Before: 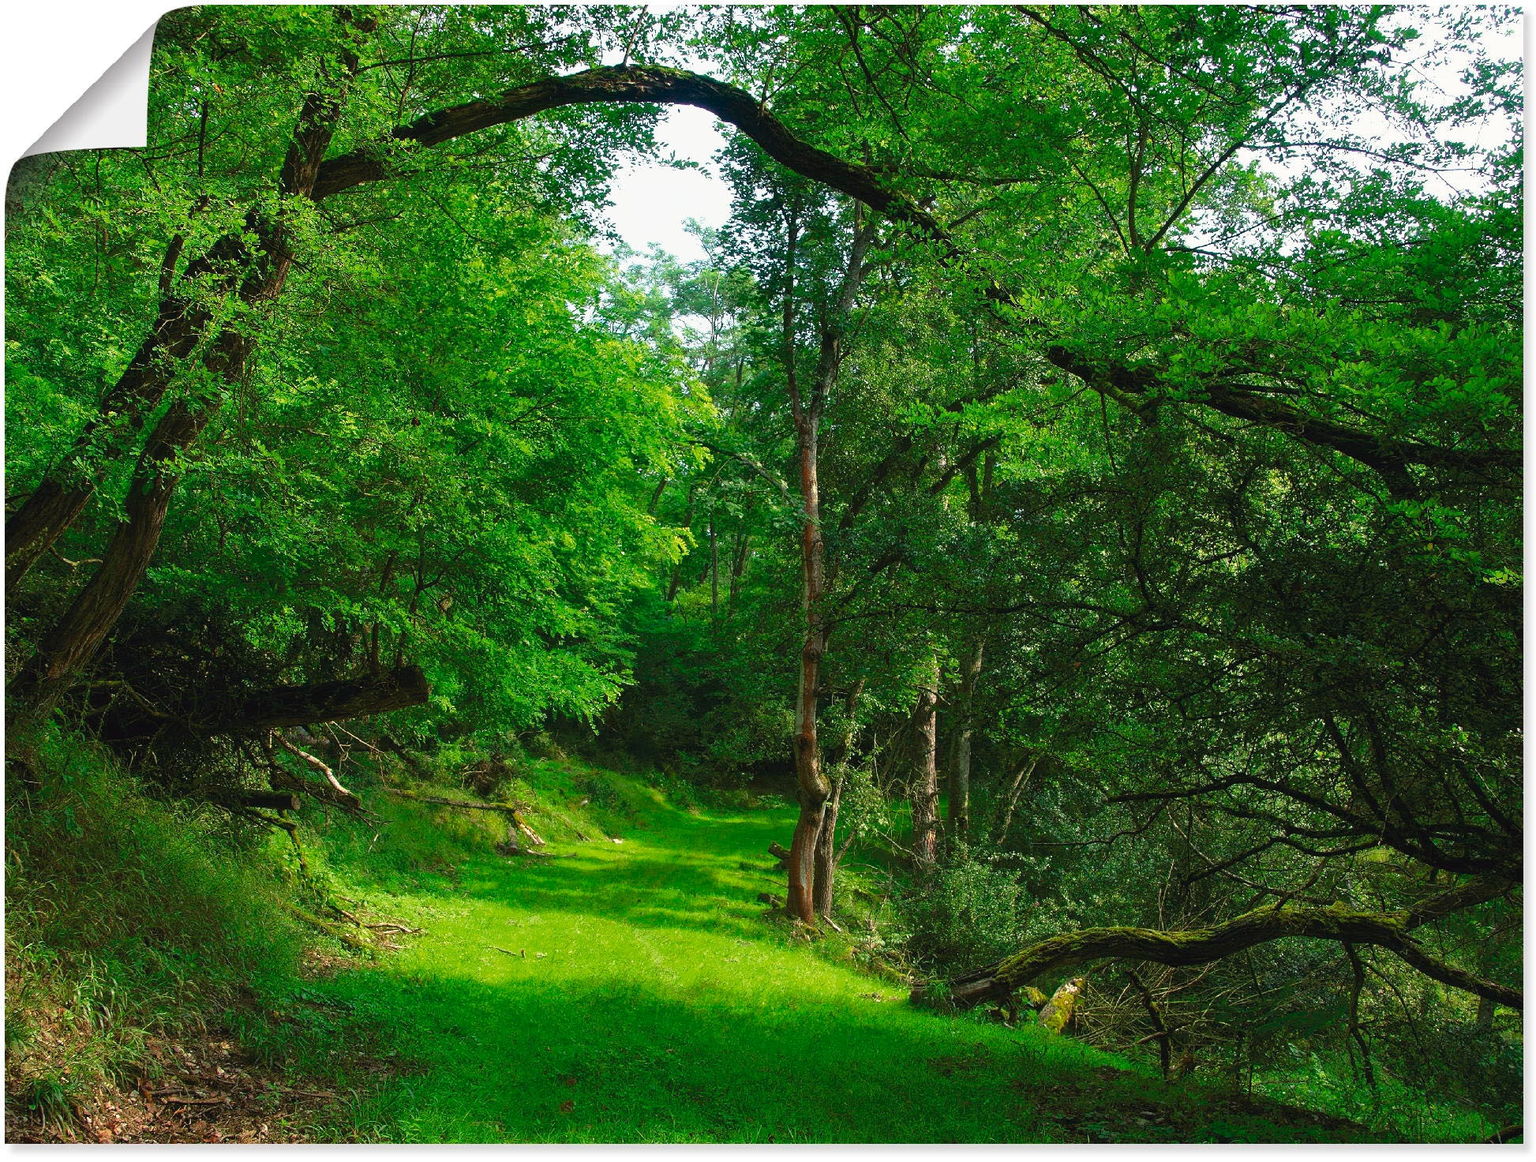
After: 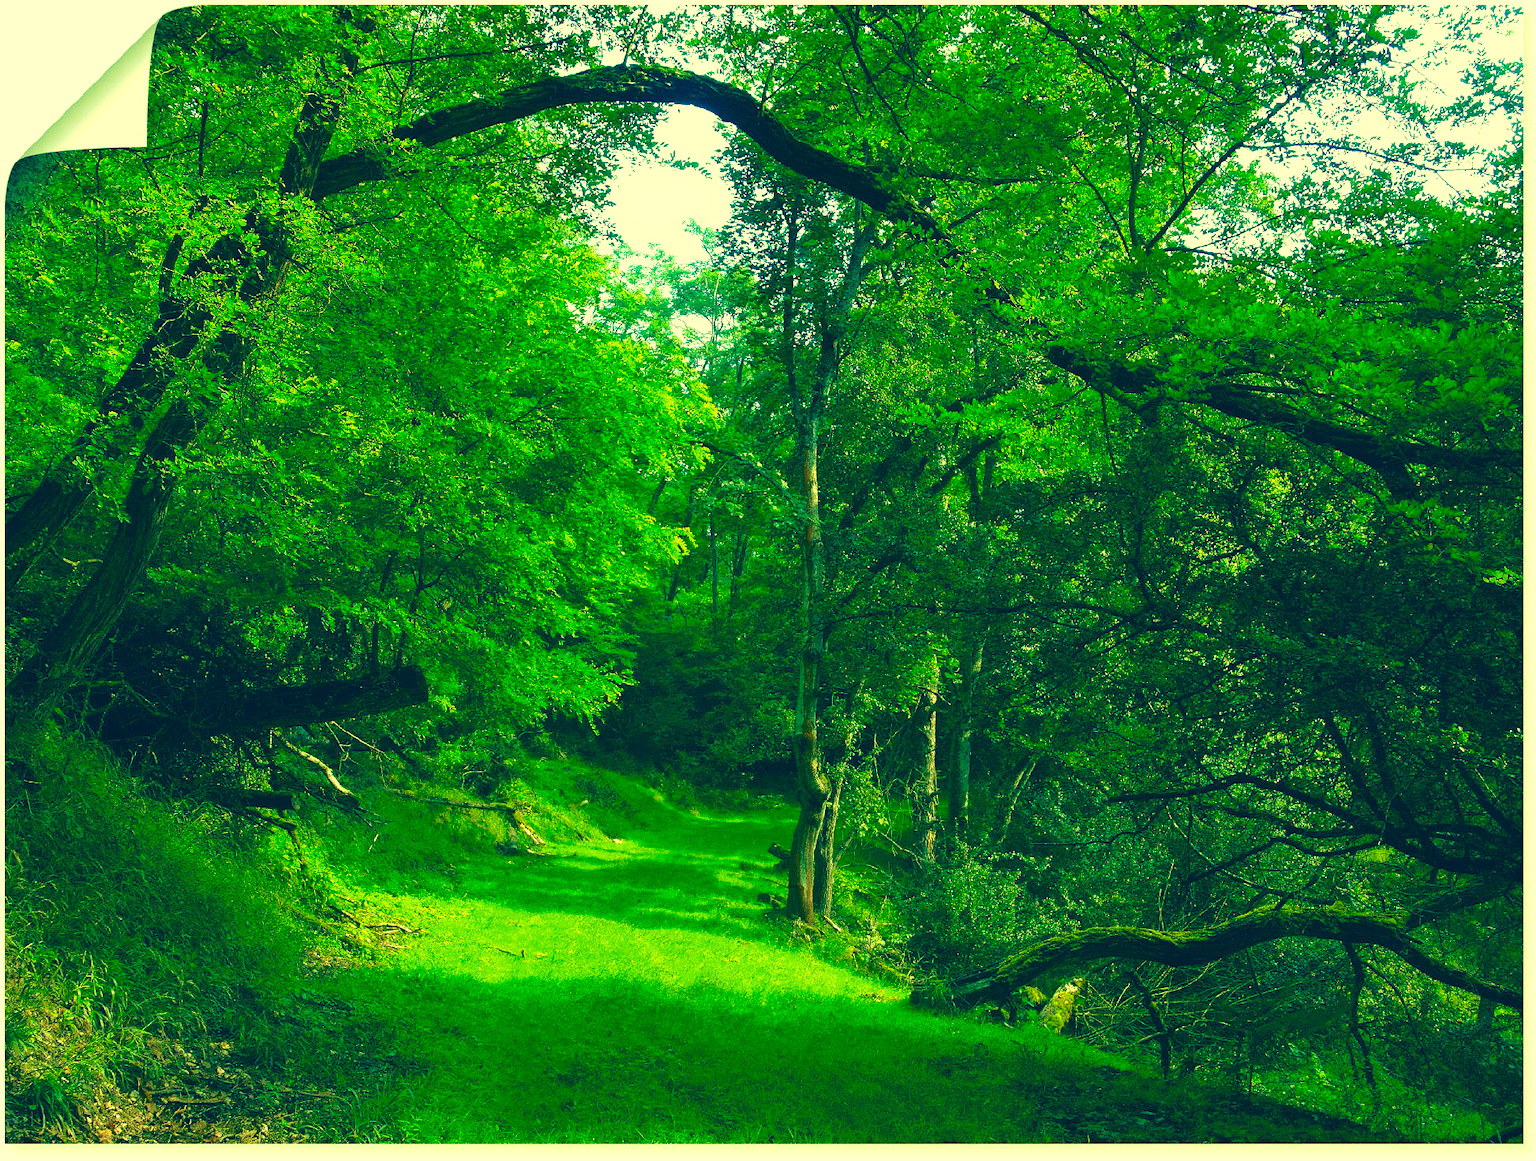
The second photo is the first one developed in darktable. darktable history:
exposure: black level correction 0.001, exposure 0.5 EV, compensate exposure bias true, compensate highlight preservation false
color correction: highlights a* -15.58, highlights b* 40, shadows a* -40, shadows b* -26.18
velvia: strength 67.07%, mid-tones bias 0.972
